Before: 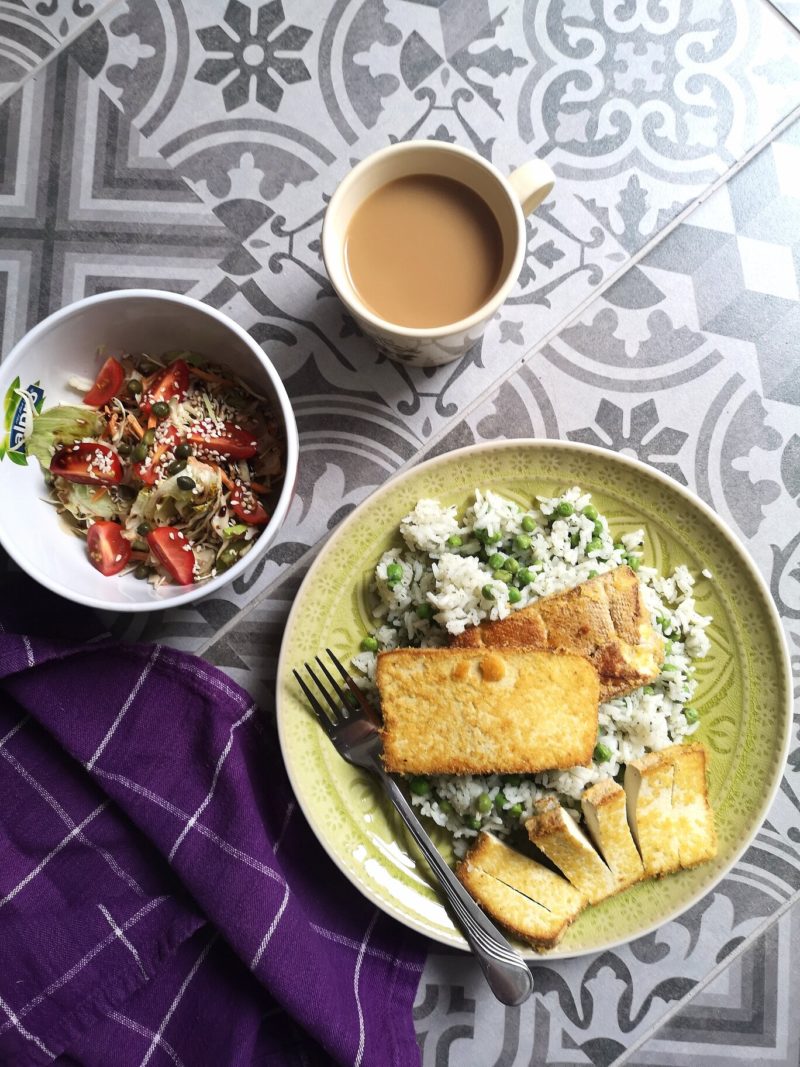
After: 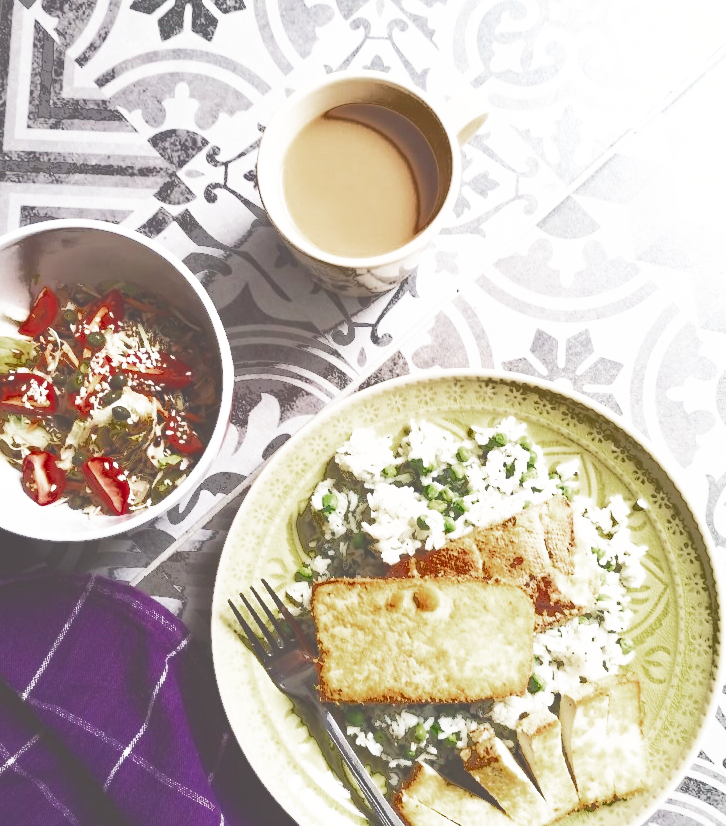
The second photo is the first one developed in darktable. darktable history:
base curve: curves: ch0 [(0, 0) (0.012, 0.01) (0.073, 0.168) (0.31, 0.711) (0.645, 0.957) (1, 1)], preserve colors none
fill light: exposure -0.73 EV, center 0.69, width 2.2
crop: left 8.155%, top 6.611%, bottom 15.385%
color balance rgb: shadows lift › chroma 1%, shadows lift › hue 28.8°, power › hue 60°, highlights gain › chroma 1%, highlights gain › hue 60°, global offset › luminance 0.25%, perceptual saturation grading › highlights -20%, perceptual saturation grading › shadows 20%, perceptual brilliance grading › highlights 5%, perceptual brilliance grading › shadows -10%, global vibrance 19.67%
exposure: black level correction -0.041, exposure 0.064 EV, compensate highlight preservation false
color zones: curves: ch0 [(0.27, 0.396) (0.563, 0.504) (0.75, 0.5) (0.787, 0.307)]
